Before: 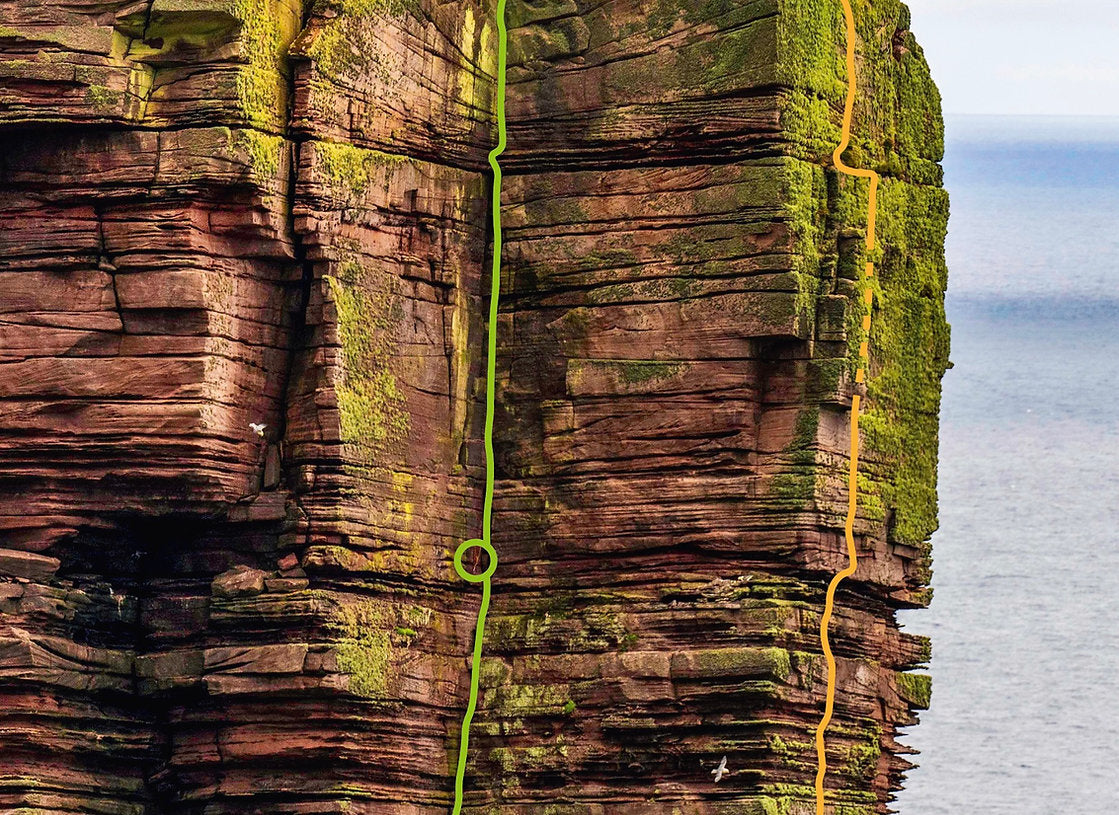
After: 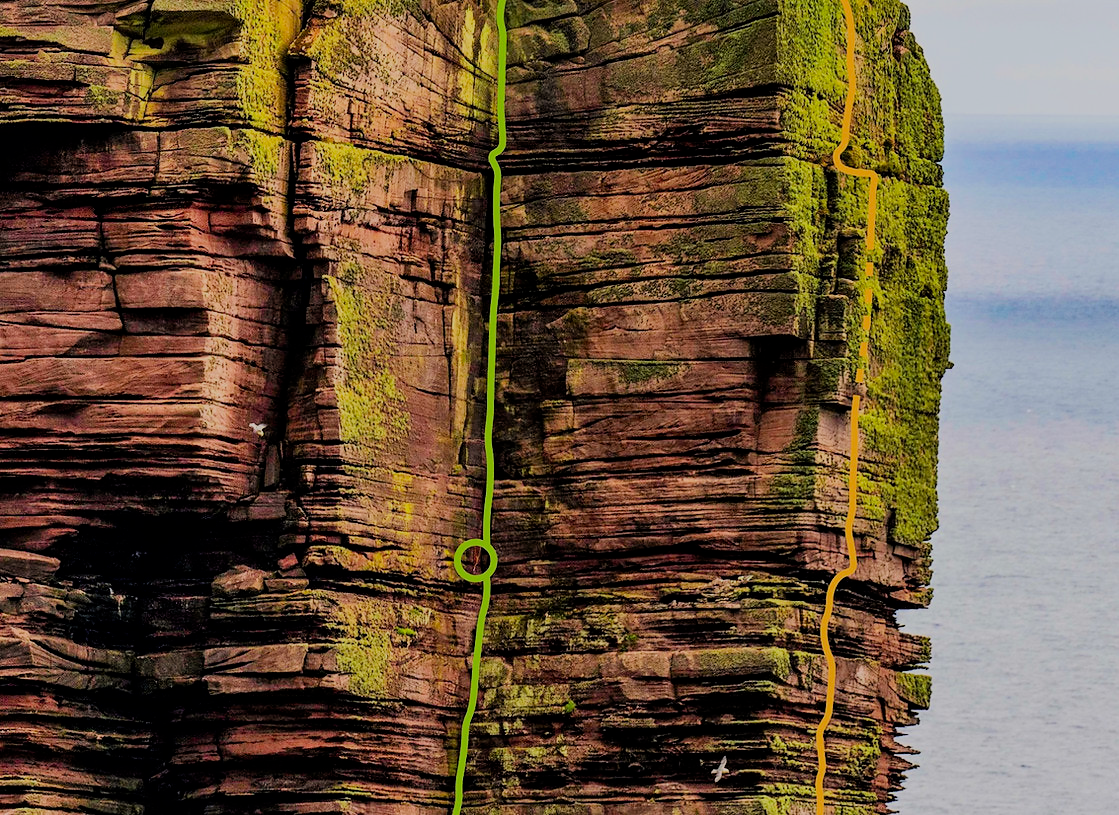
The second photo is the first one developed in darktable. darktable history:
filmic rgb: black relative exposure -6.15 EV, white relative exposure 6.96 EV, hardness 2.23, color science v6 (2022)
contrast brightness saturation: saturation 0.13
local contrast: mode bilateral grid, contrast 20, coarseness 50, detail 102%, midtone range 0.2
